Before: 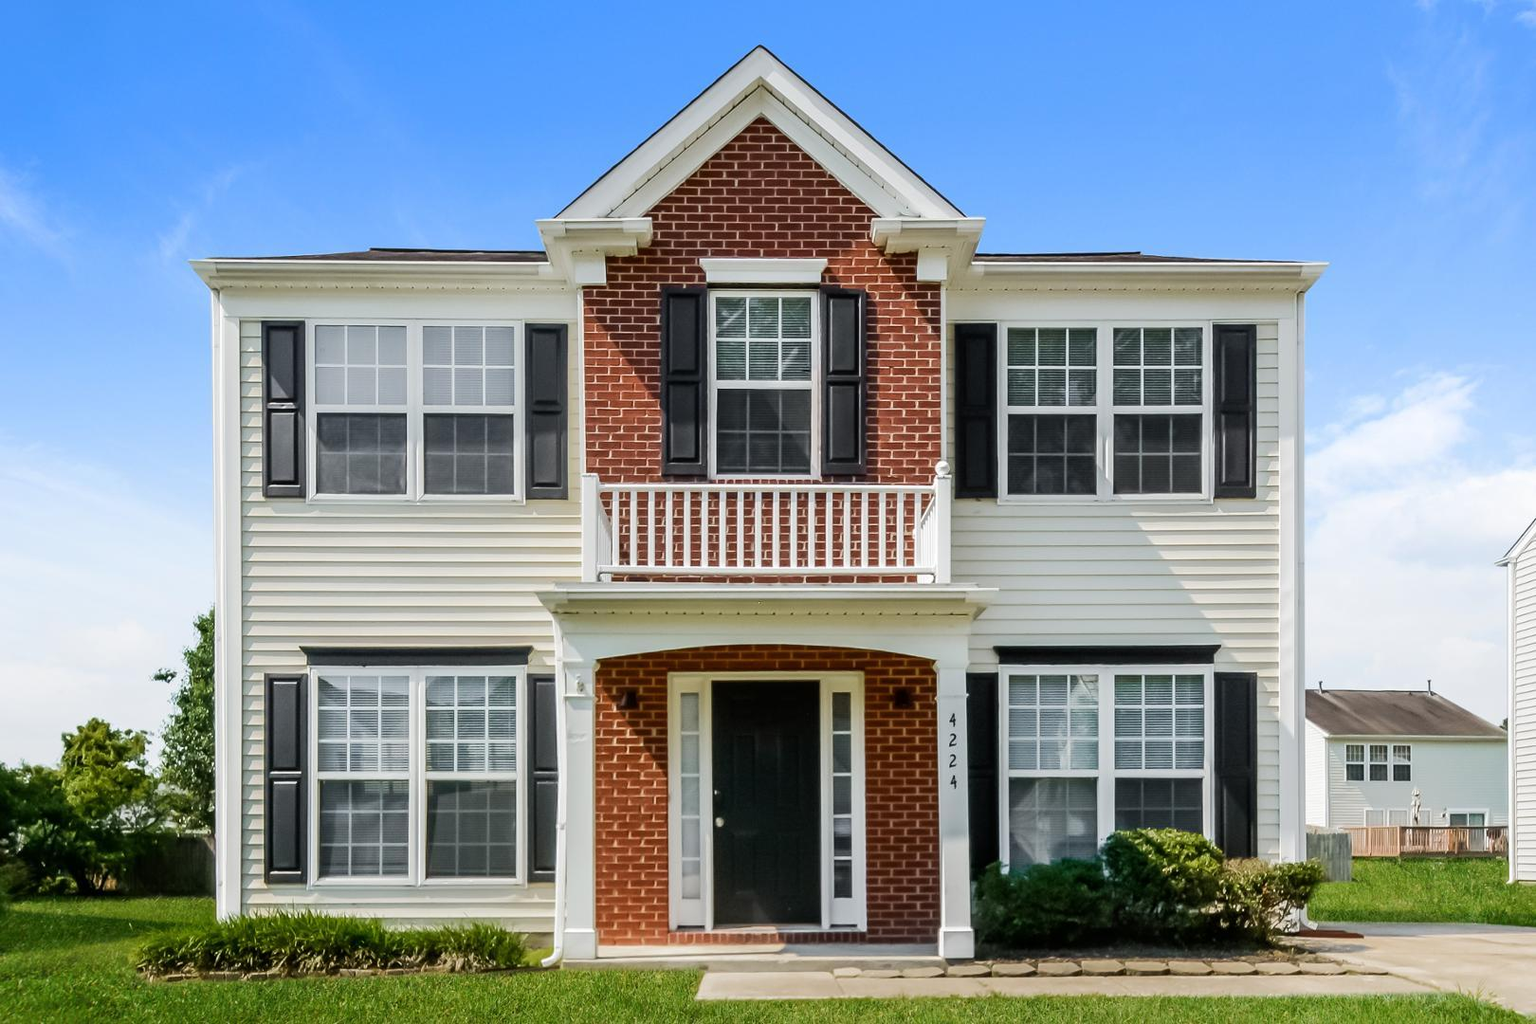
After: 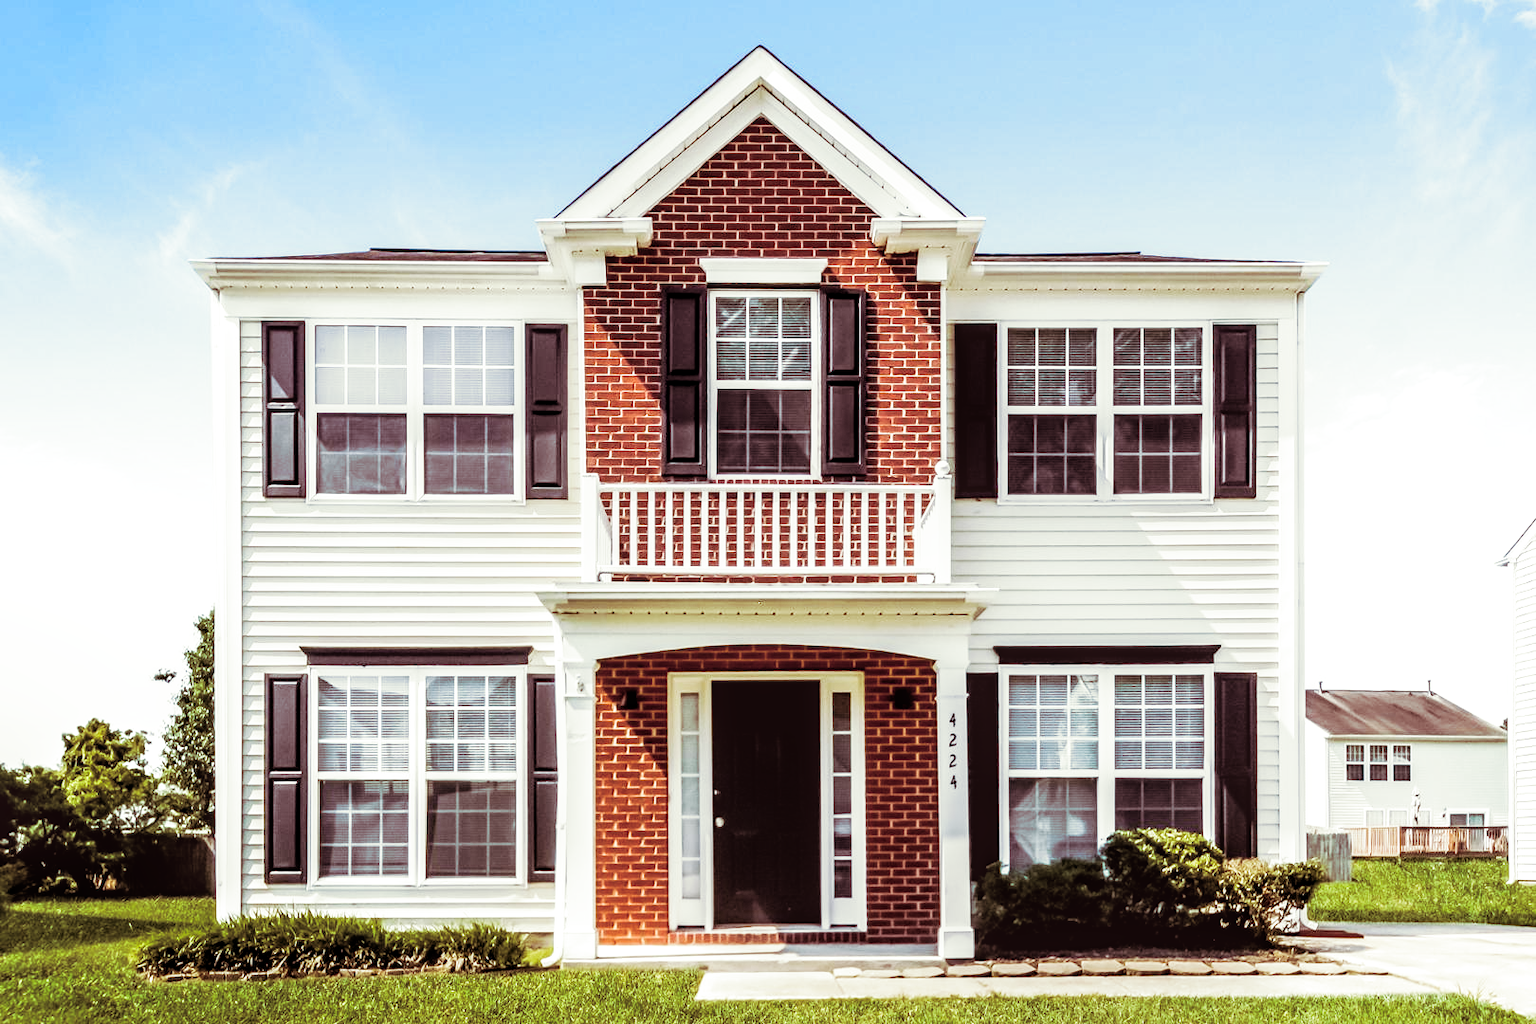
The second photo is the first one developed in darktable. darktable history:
split-toning: on, module defaults
local contrast: on, module defaults
levels: levels [0, 0.498, 0.996]
filmic rgb: middle gray luminance 10%, black relative exposure -8.61 EV, white relative exposure 3.3 EV, threshold 6 EV, target black luminance 0%, hardness 5.2, latitude 44.69%, contrast 1.302, highlights saturation mix 5%, shadows ↔ highlights balance 24.64%, add noise in highlights 0, preserve chrominance no, color science v3 (2019), use custom middle-gray values true, iterations of high-quality reconstruction 0, contrast in highlights soft, enable highlight reconstruction true
